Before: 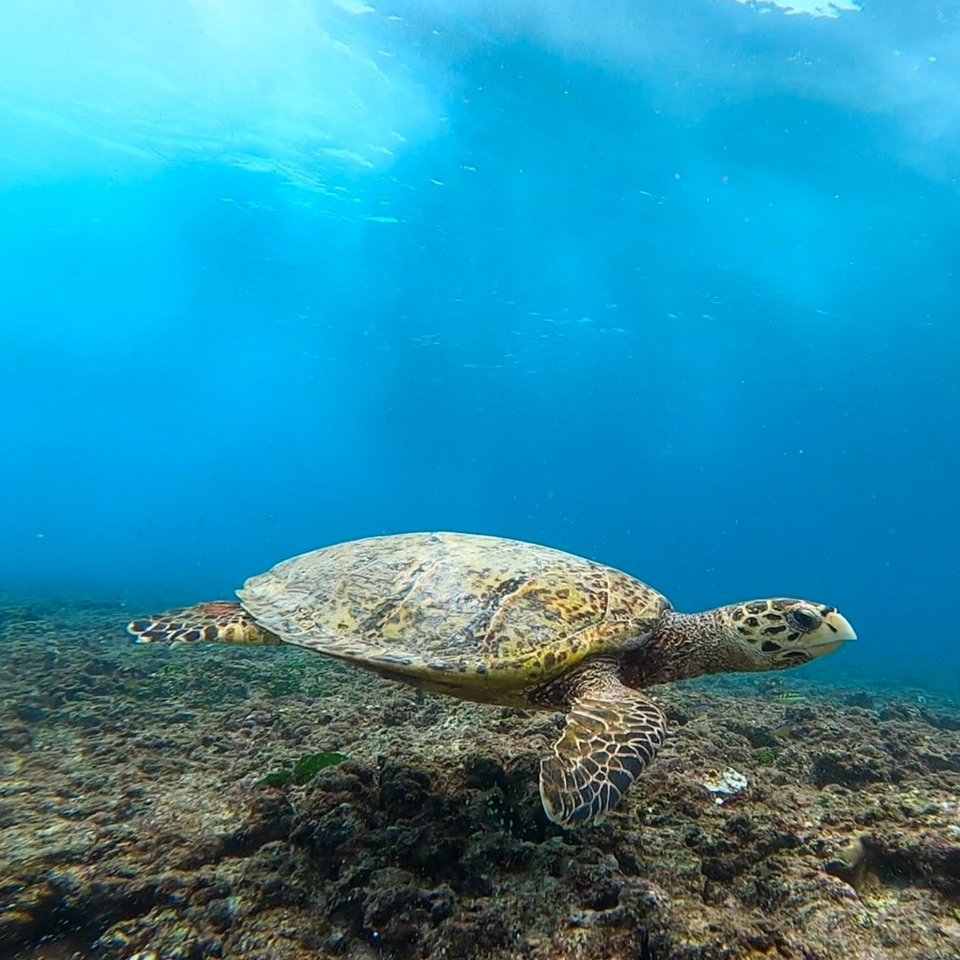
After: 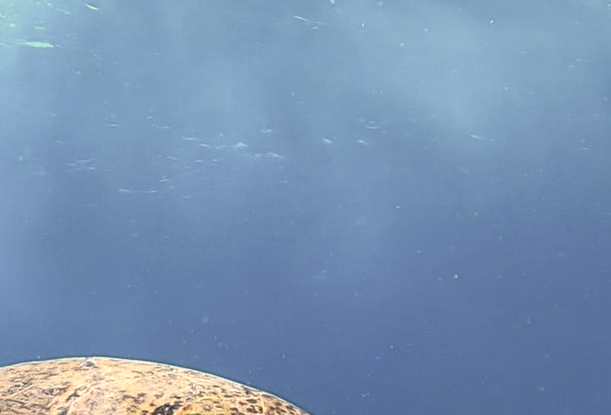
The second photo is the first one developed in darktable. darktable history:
color correction: highlights a* 19.59, highlights b* 27.49, shadows a* 3.46, shadows b* -17.28, saturation 0.73
local contrast: on, module defaults
crop: left 36.005%, top 18.293%, right 0.31%, bottom 38.444%
